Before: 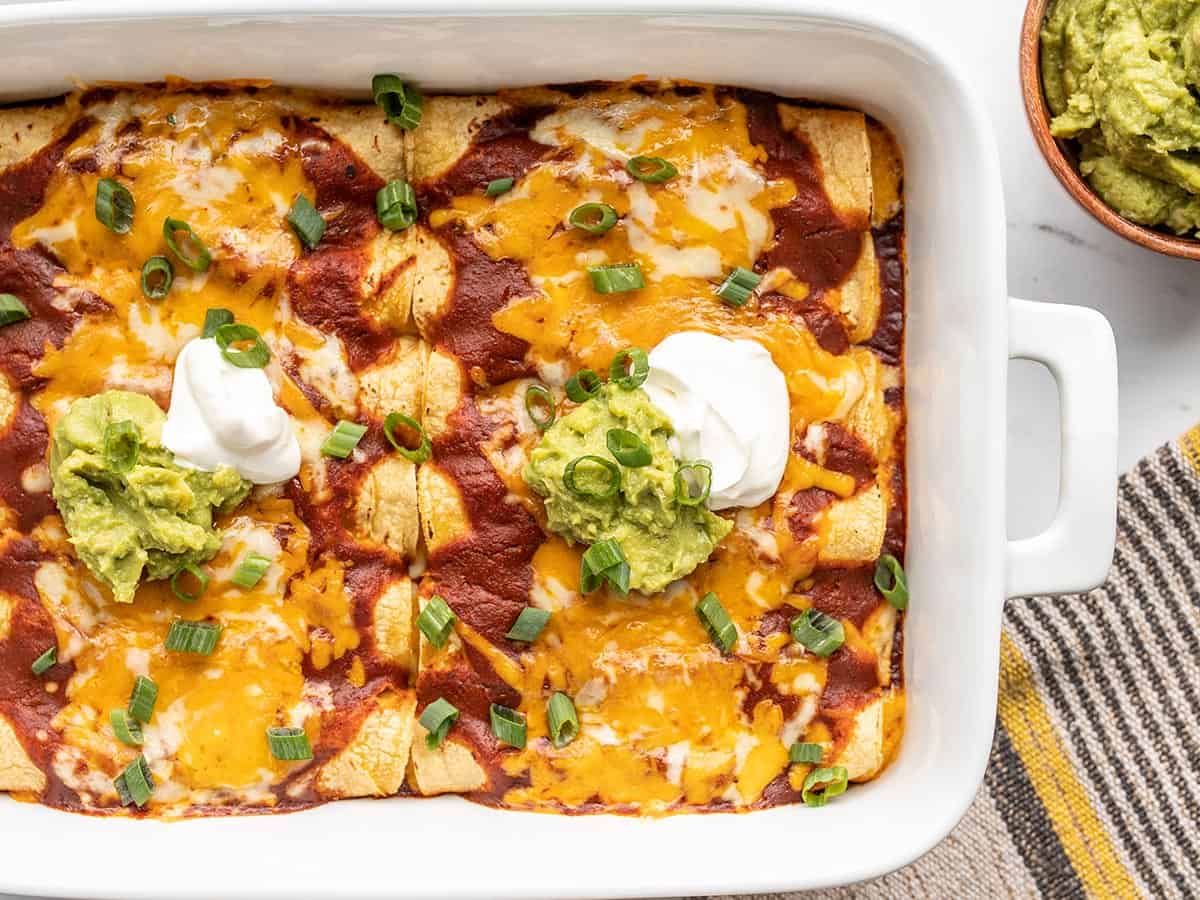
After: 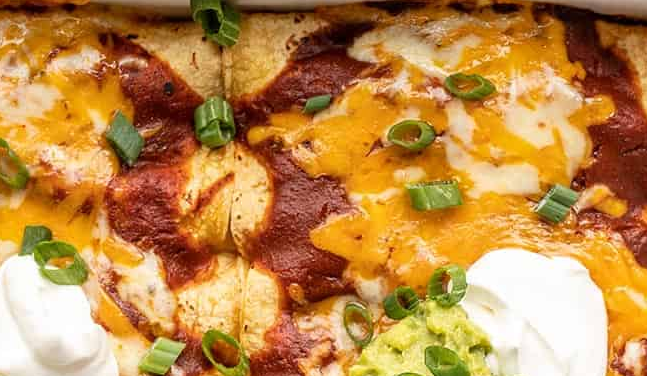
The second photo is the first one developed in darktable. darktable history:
crop: left 15.22%, top 9.281%, right 30.806%, bottom 48.898%
